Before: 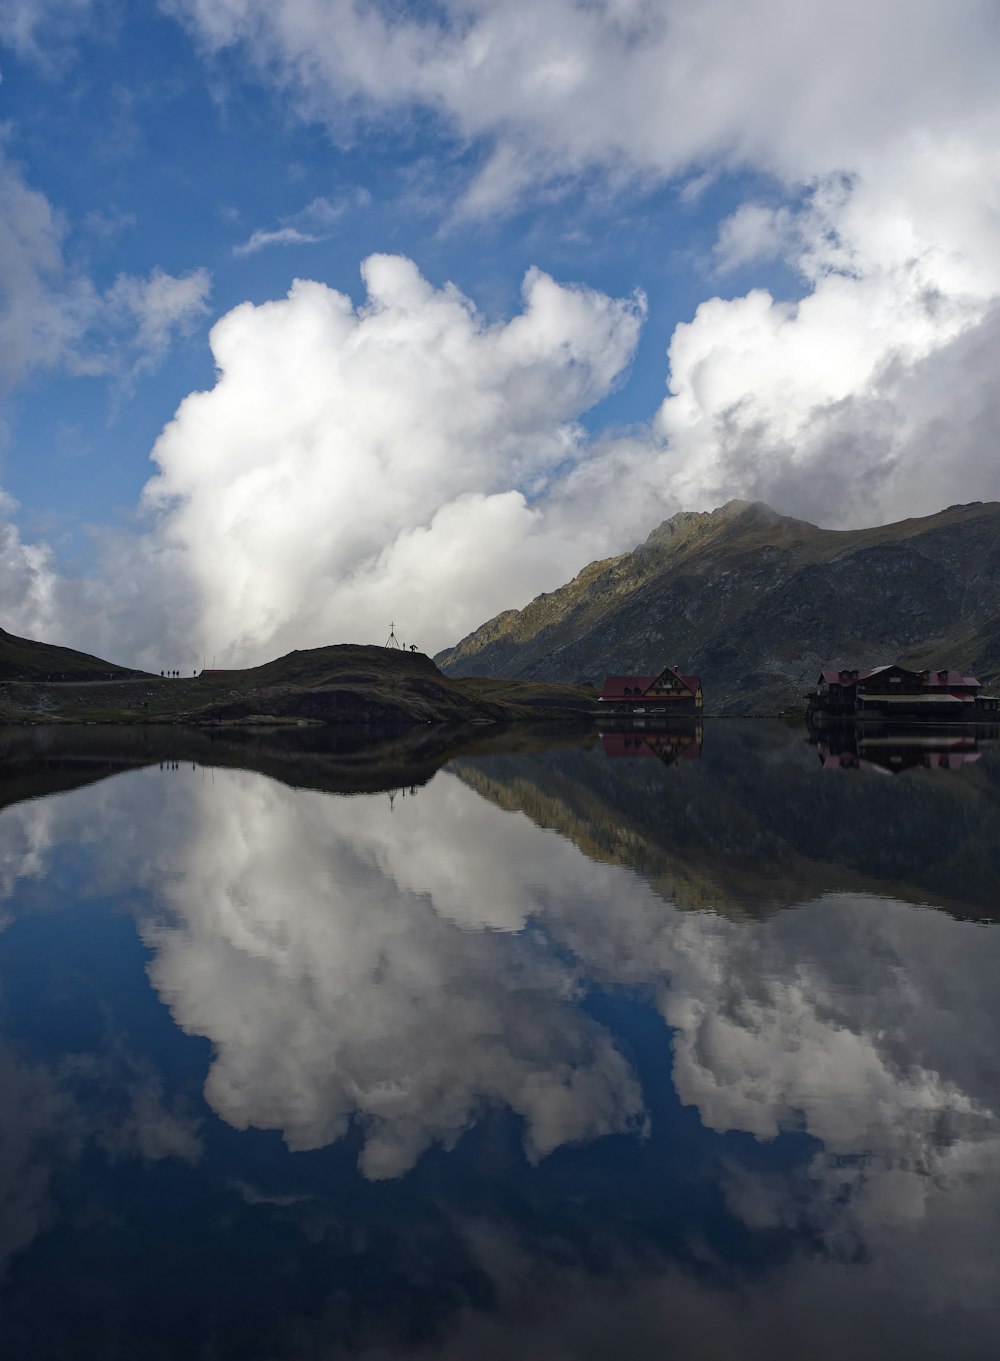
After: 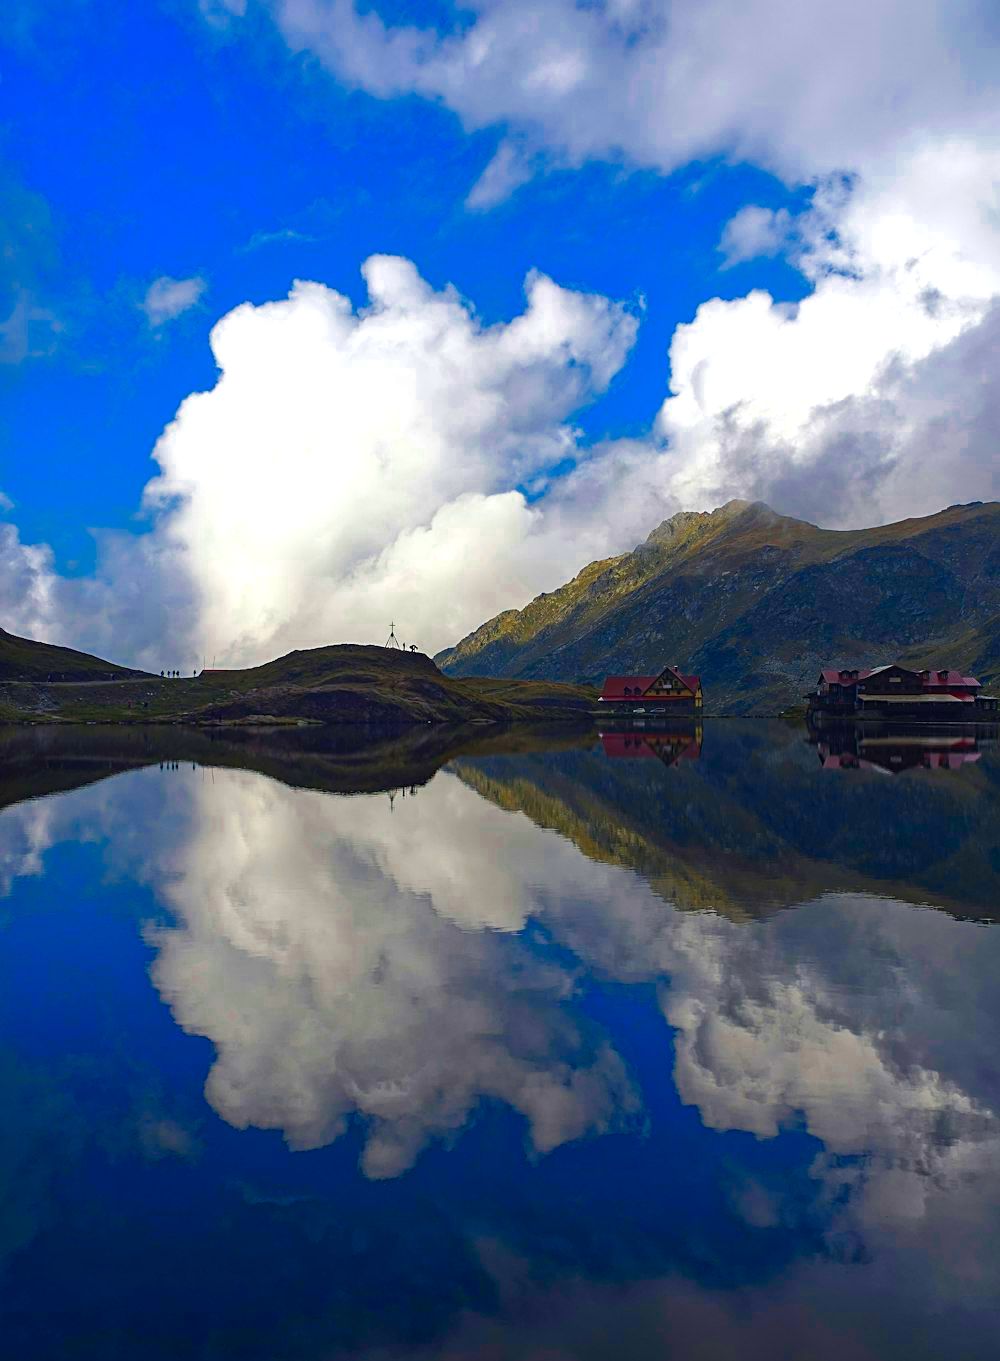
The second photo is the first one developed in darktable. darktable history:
exposure: black level correction 0, exposure 0.396 EV, compensate highlight preservation false
sharpen: on, module defaults
color zones: curves: ch0 [(0, 0.5) (0.125, 0.4) (0.25, 0.5) (0.375, 0.4) (0.5, 0.4) (0.625, 0.35) (0.75, 0.35) (0.875, 0.5)]; ch1 [(0, 0.35) (0.125, 0.45) (0.25, 0.35) (0.375, 0.35) (0.5, 0.35) (0.625, 0.35) (0.75, 0.45) (0.875, 0.35)]; ch2 [(0, 0.6) (0.125, 0.5) (0.25, 0.5) (0.375, 0.6) (0.5, 0.6) (0.625, 0.5) (0.75, 0.5) (0.875, 0.5)]
color correction: highlights b* 0.012, saturation 2.98
